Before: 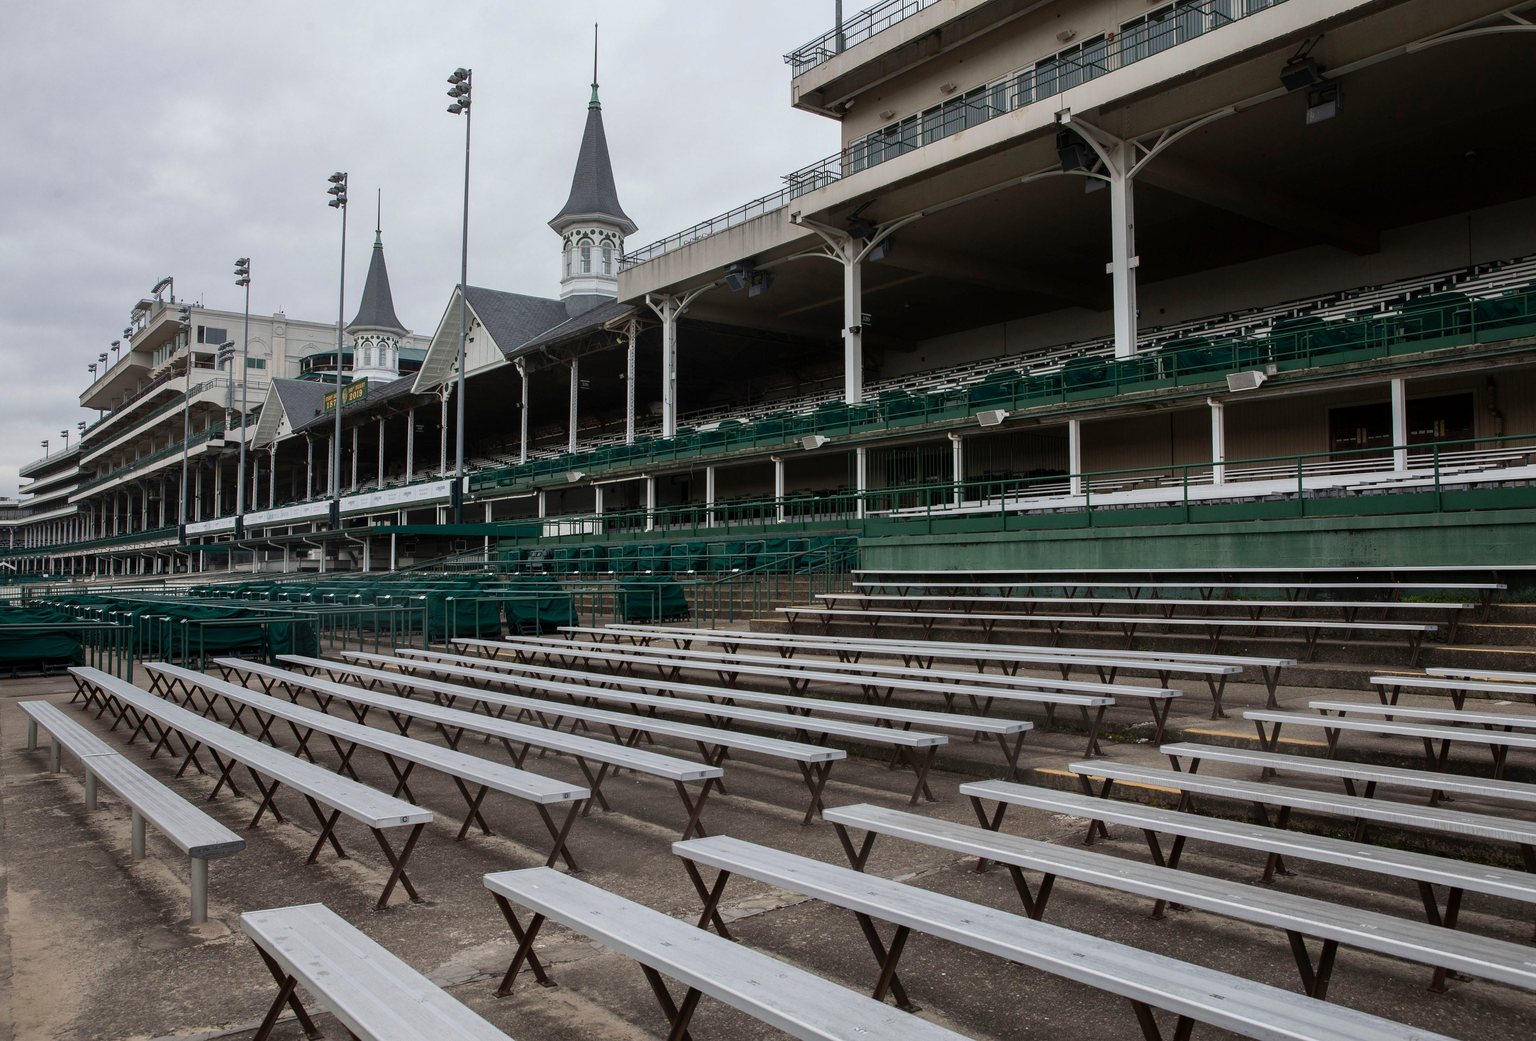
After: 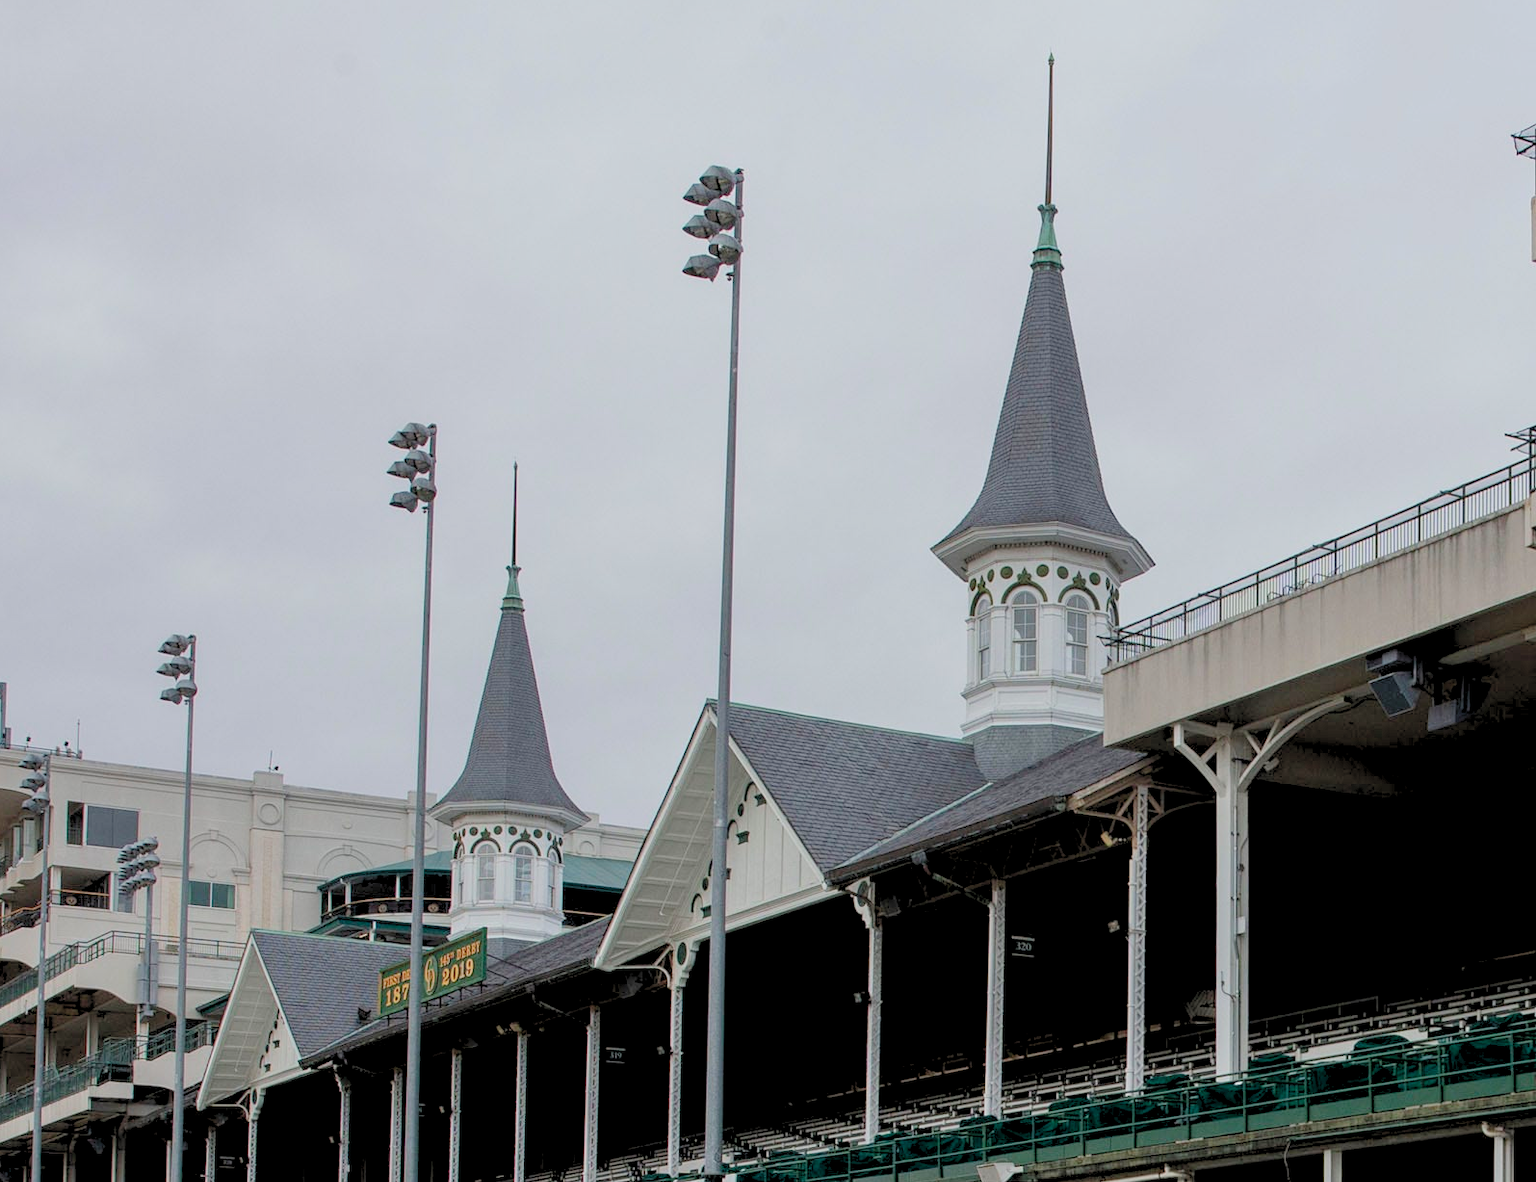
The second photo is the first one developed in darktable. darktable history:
crop and rotate: left 11.124%, top 0.118%, right 48.353%, bottom 53.831%
exposure: black level correction 0, exposure -0.709 EV, compensate highlight preservation false
levels: levels [0.072, 0.414, 0.976]
